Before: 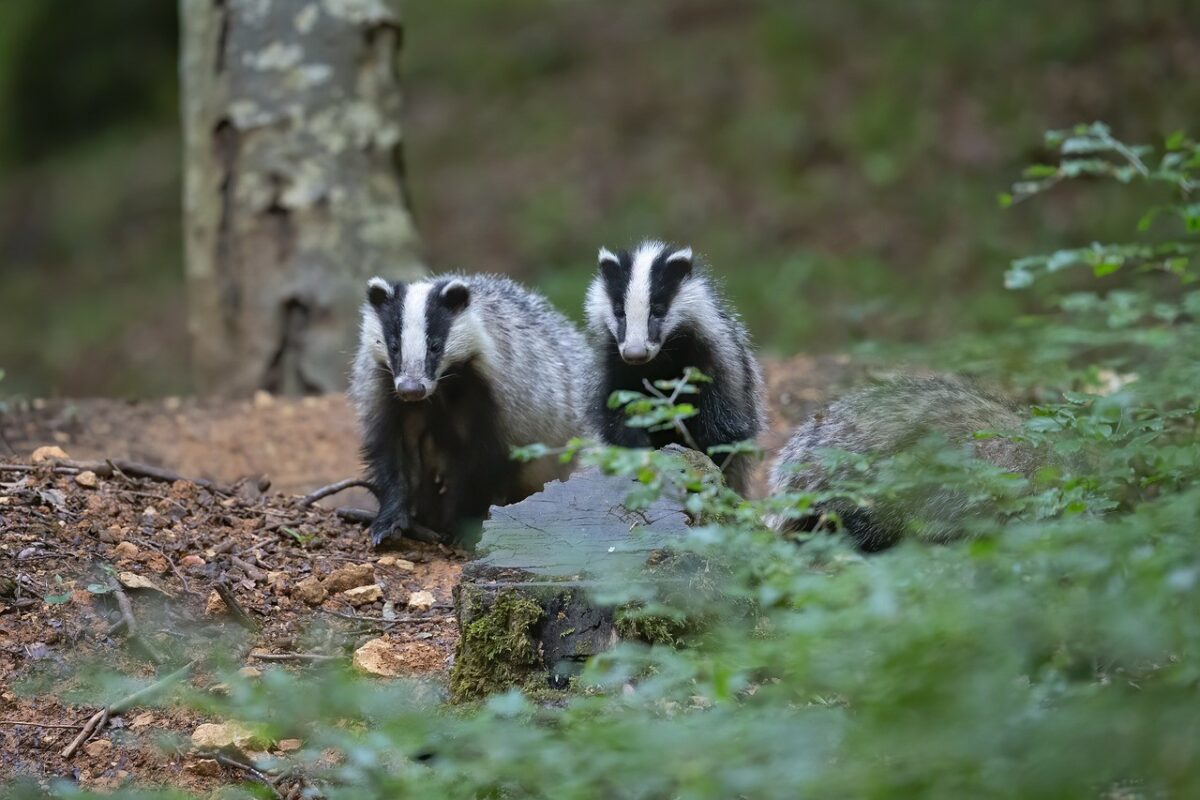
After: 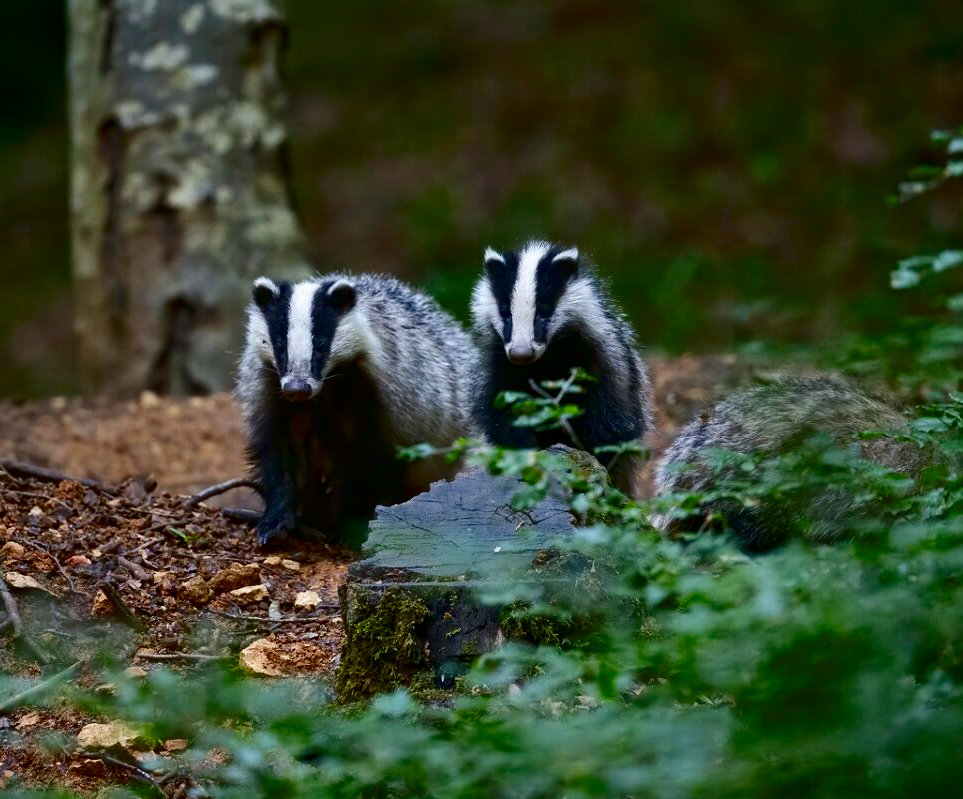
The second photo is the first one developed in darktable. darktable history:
crop and rotate: left 9.515%, right 10.188%
color balance rgb: perceptual saturation grading › global saturation 34.584%, perceptual saturation grading › highlights -29.905%, perceptual saturation grading › shadows 35.187%, saturation formula JzAzBz (2021)
contrast brightness saturation: contrast 0.189, brightness -0.223, saturation 0.113
